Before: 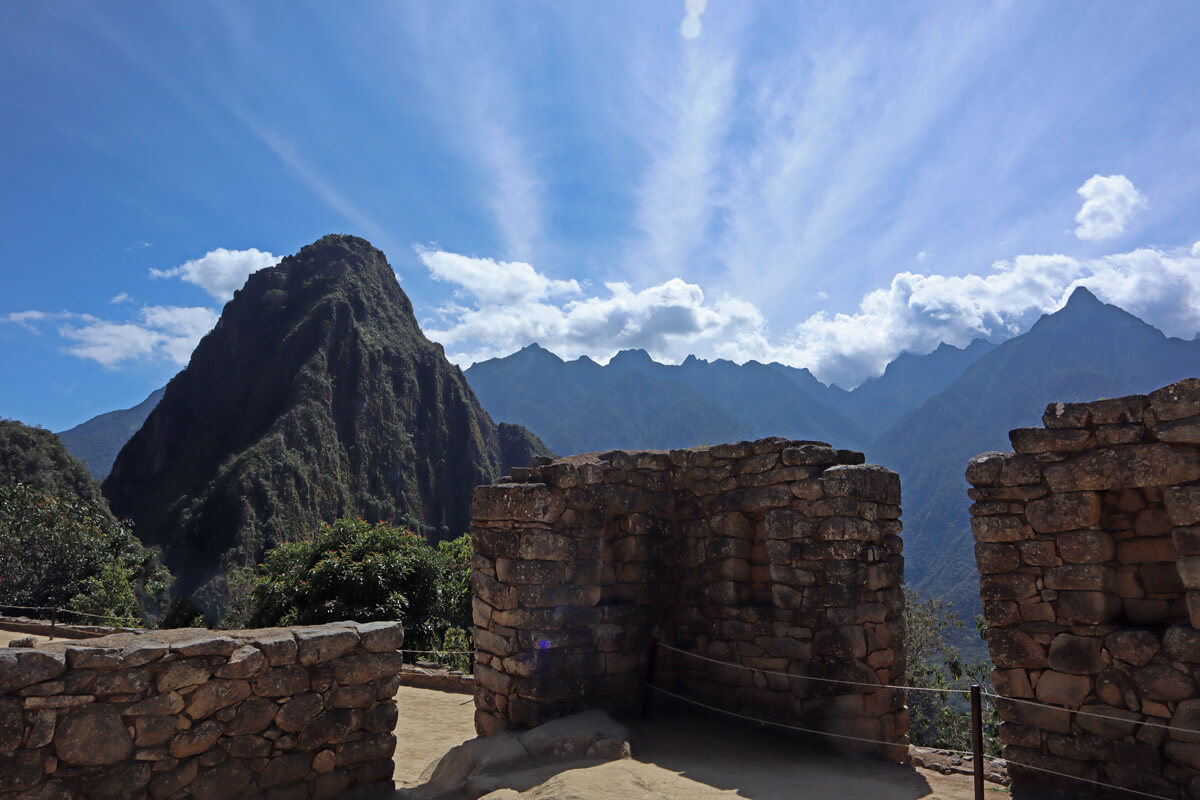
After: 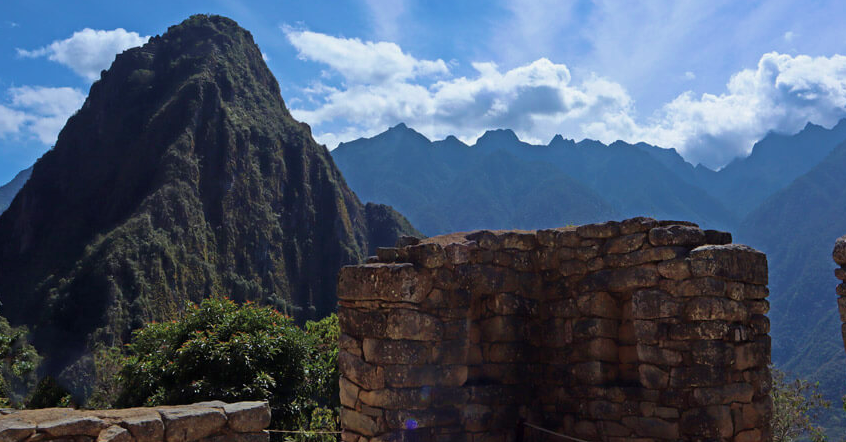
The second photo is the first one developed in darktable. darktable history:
velvia: strength 45%
crop: left 11.123%, top 27.61%, right 18.3%, bottom 17.034%
exposure: exposure -0.116 EV, compensate exposure bias true, compensate highlight preservation false
